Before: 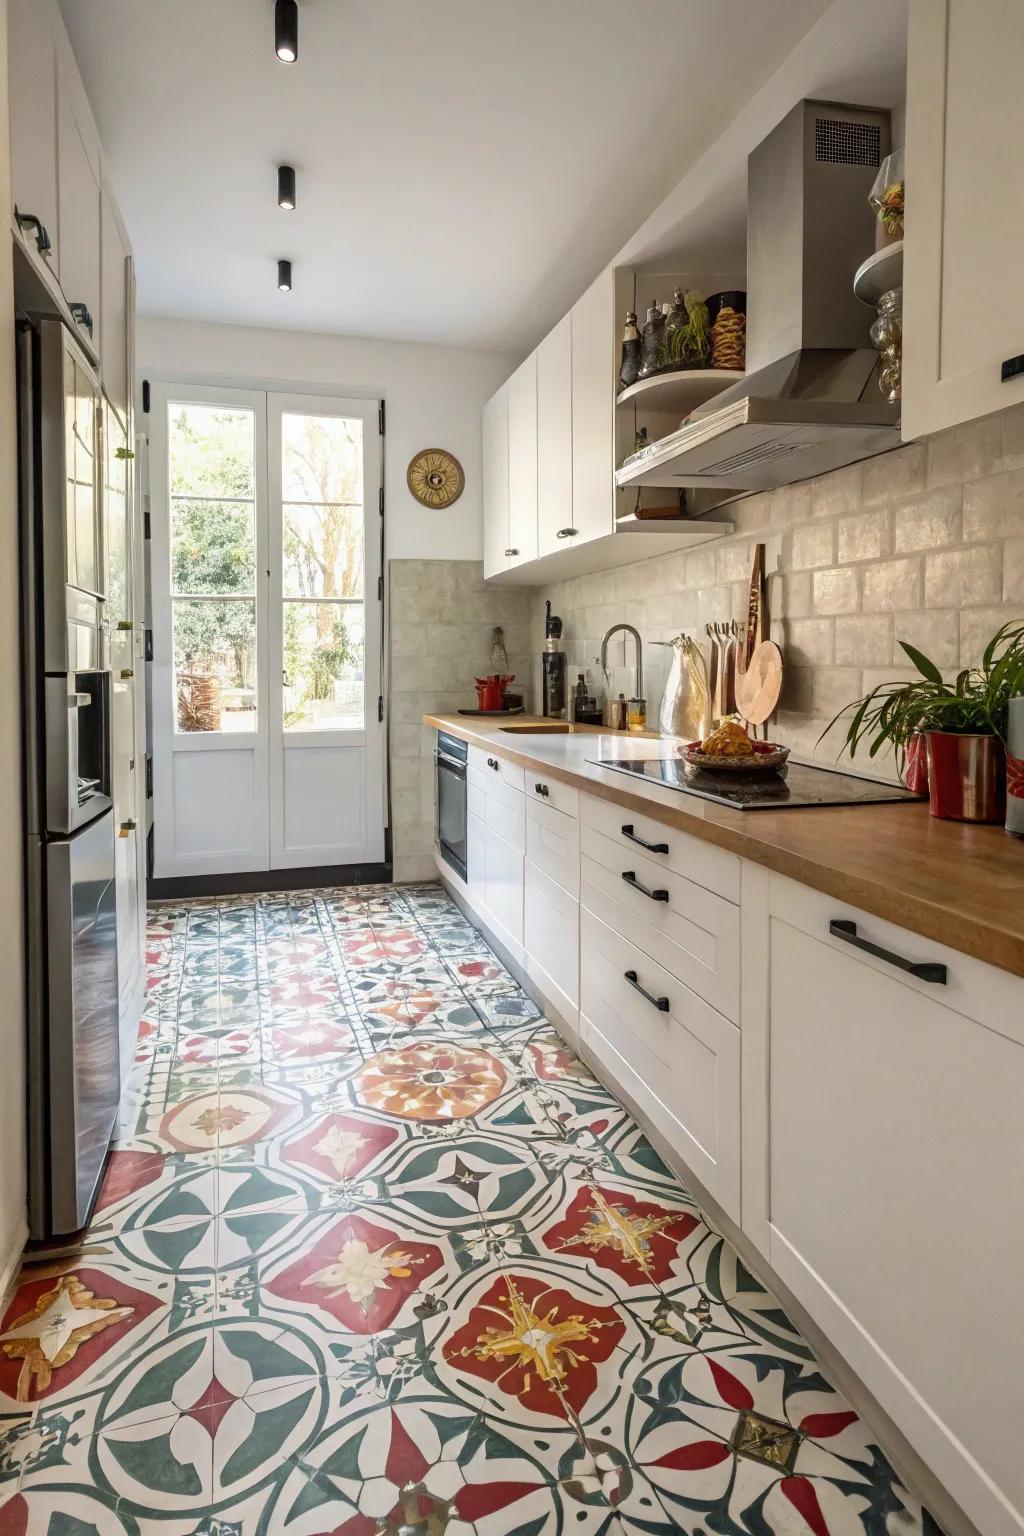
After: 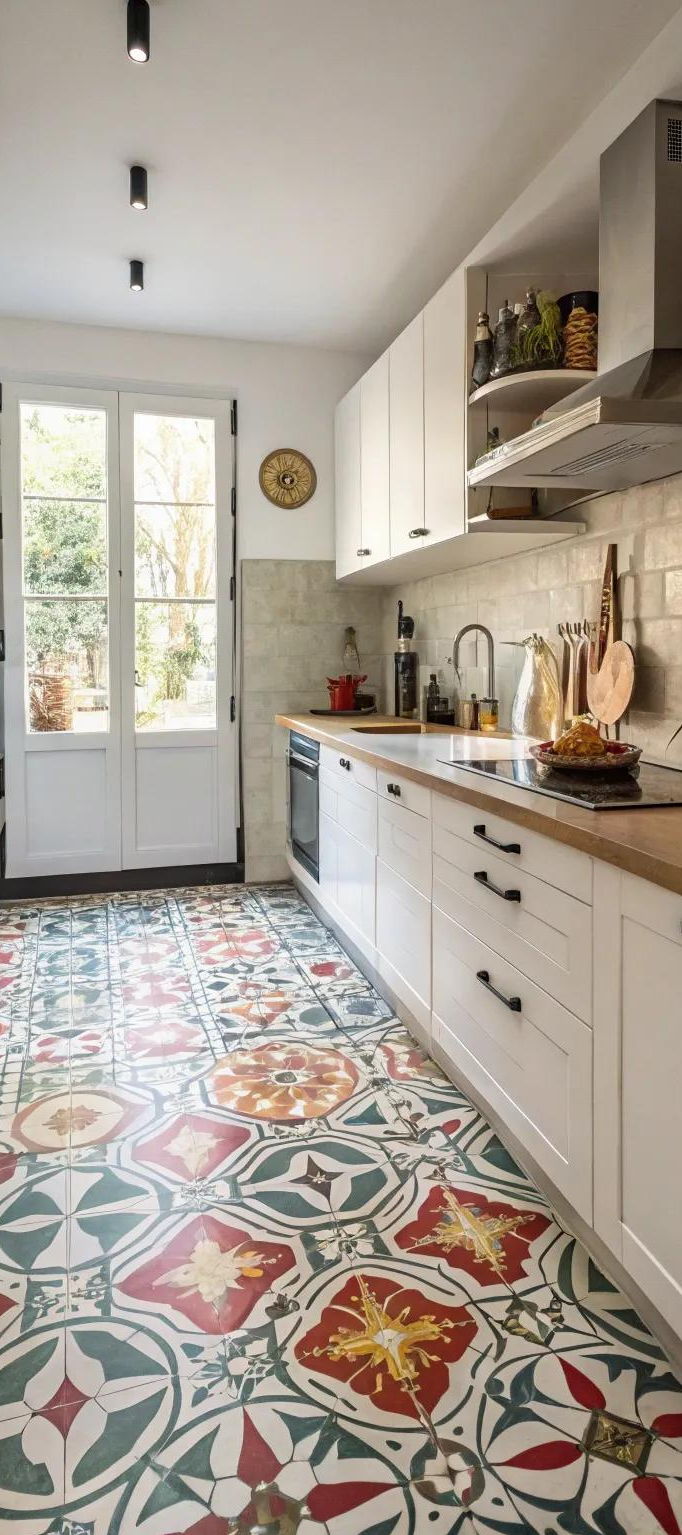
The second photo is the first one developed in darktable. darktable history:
crop and rotate: left 14.469%, right 18.862%
